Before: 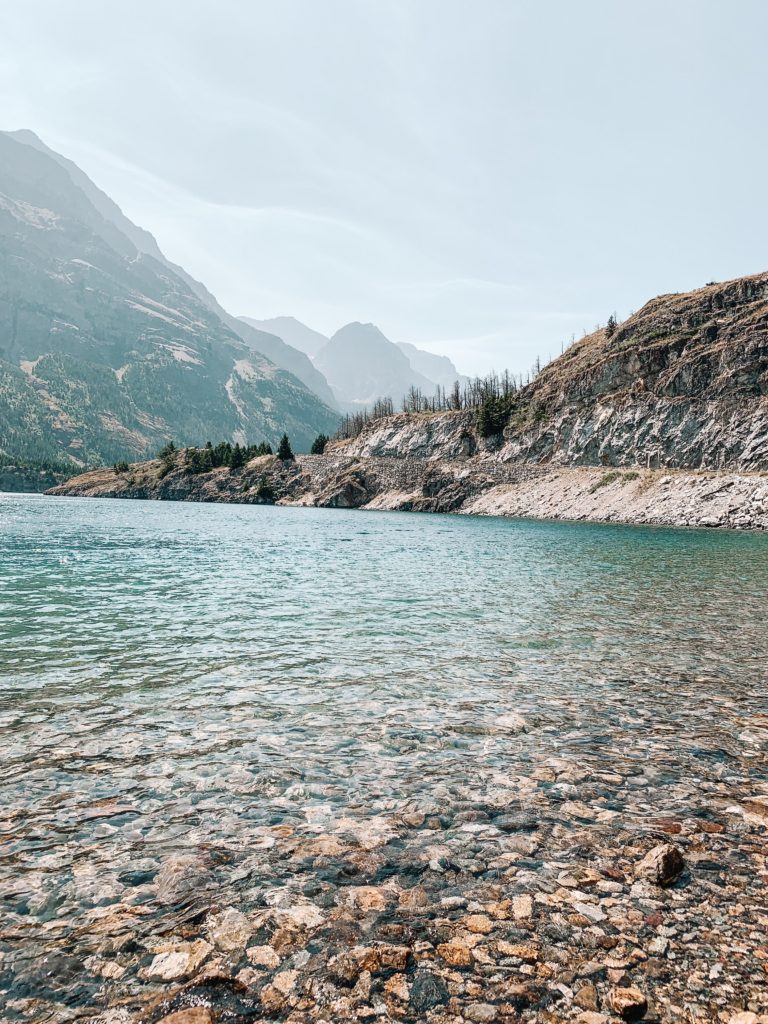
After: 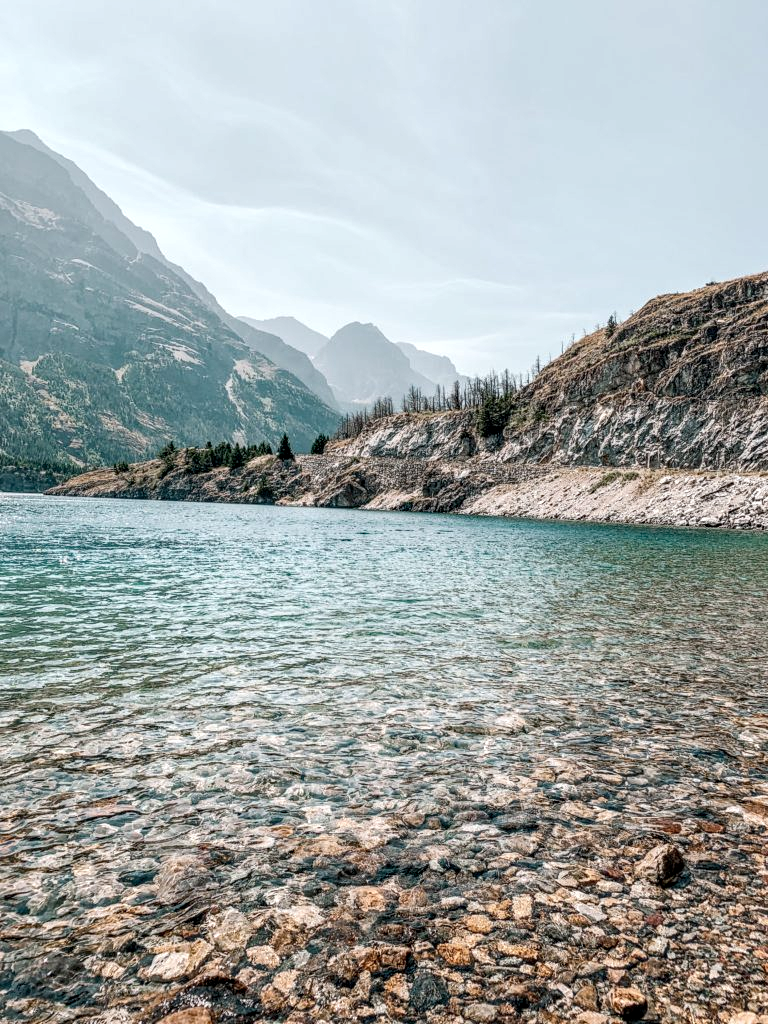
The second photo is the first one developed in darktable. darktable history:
local contrast: highlights 61%, detail 143%, midtone range 0.428
haze removal: compatibility mode true, adaptive false
